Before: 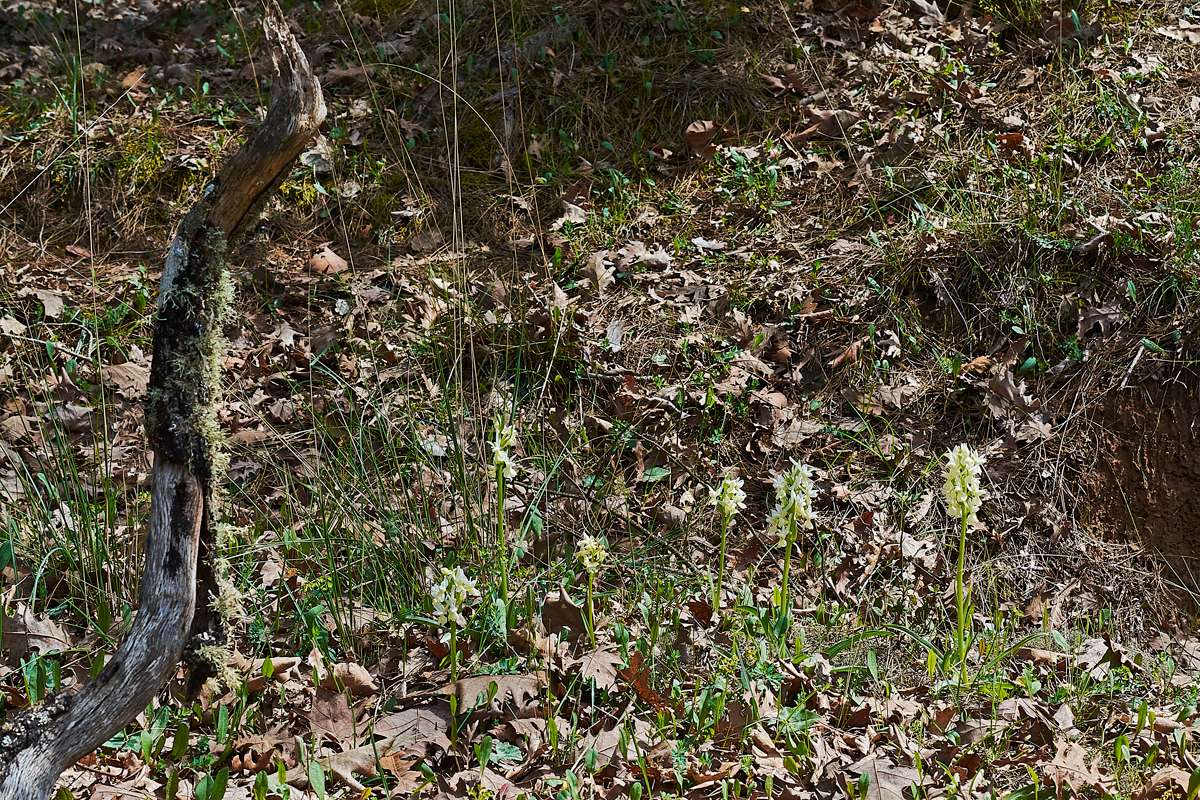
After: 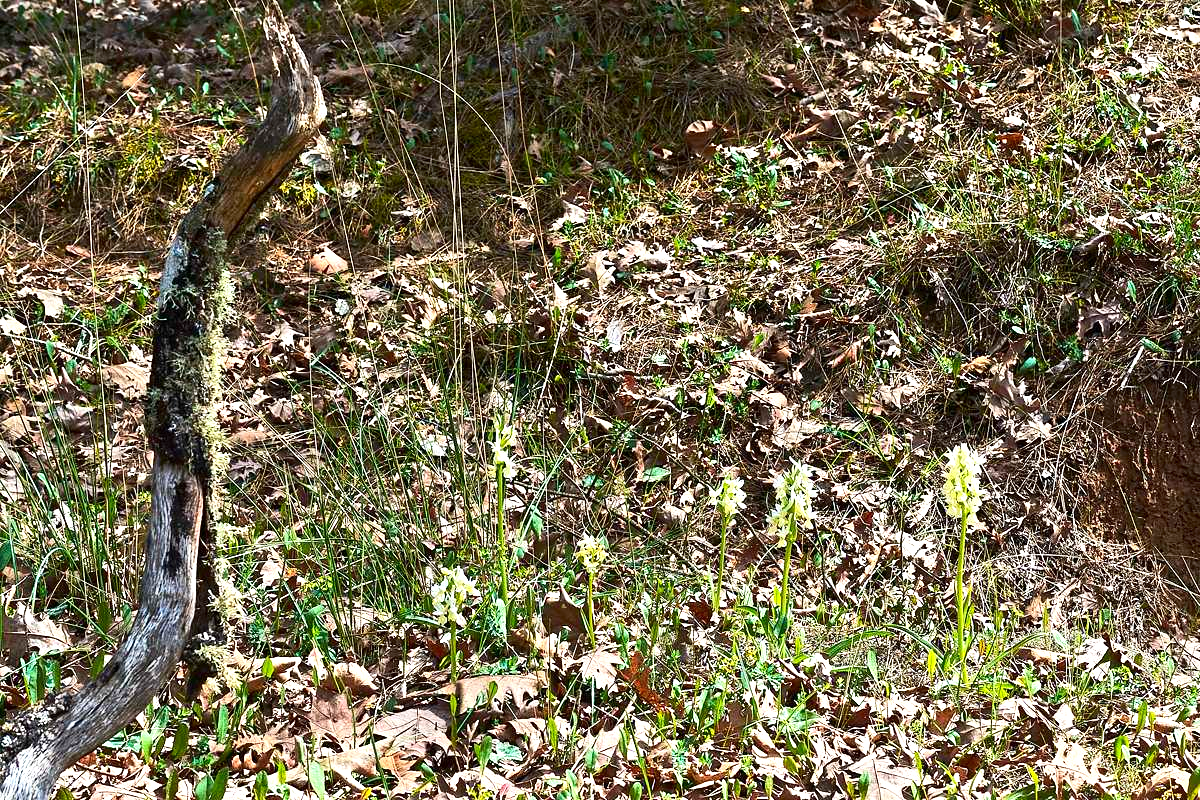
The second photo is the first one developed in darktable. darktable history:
contrast brightness saturation: contrast 0.146, brightness -0.008, saturation 0.098
exposure: black level correction 0.001, exposure 1.128 EV, compensate highlight preservation false
